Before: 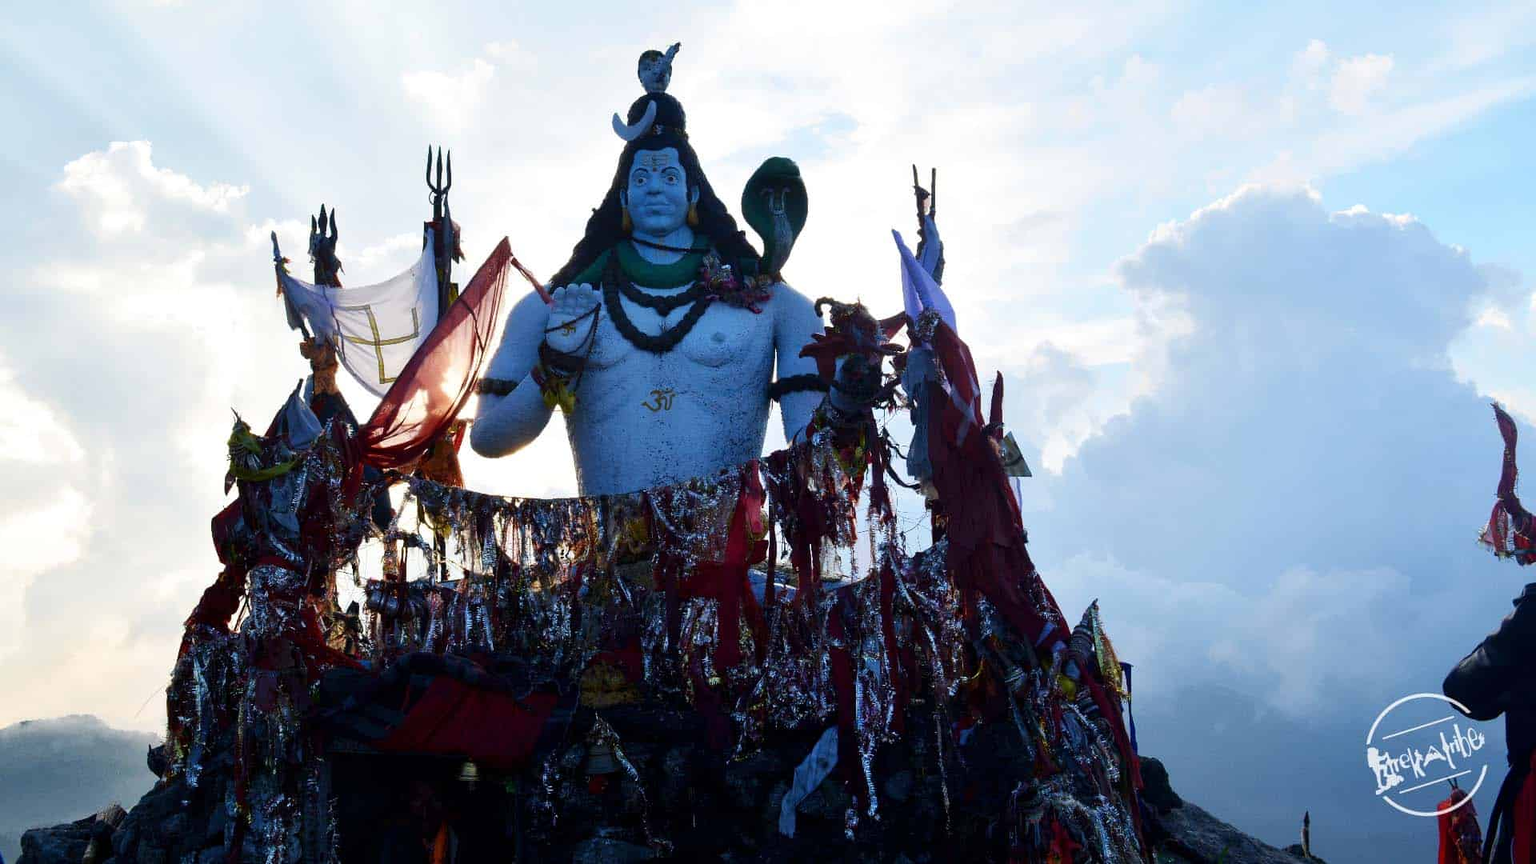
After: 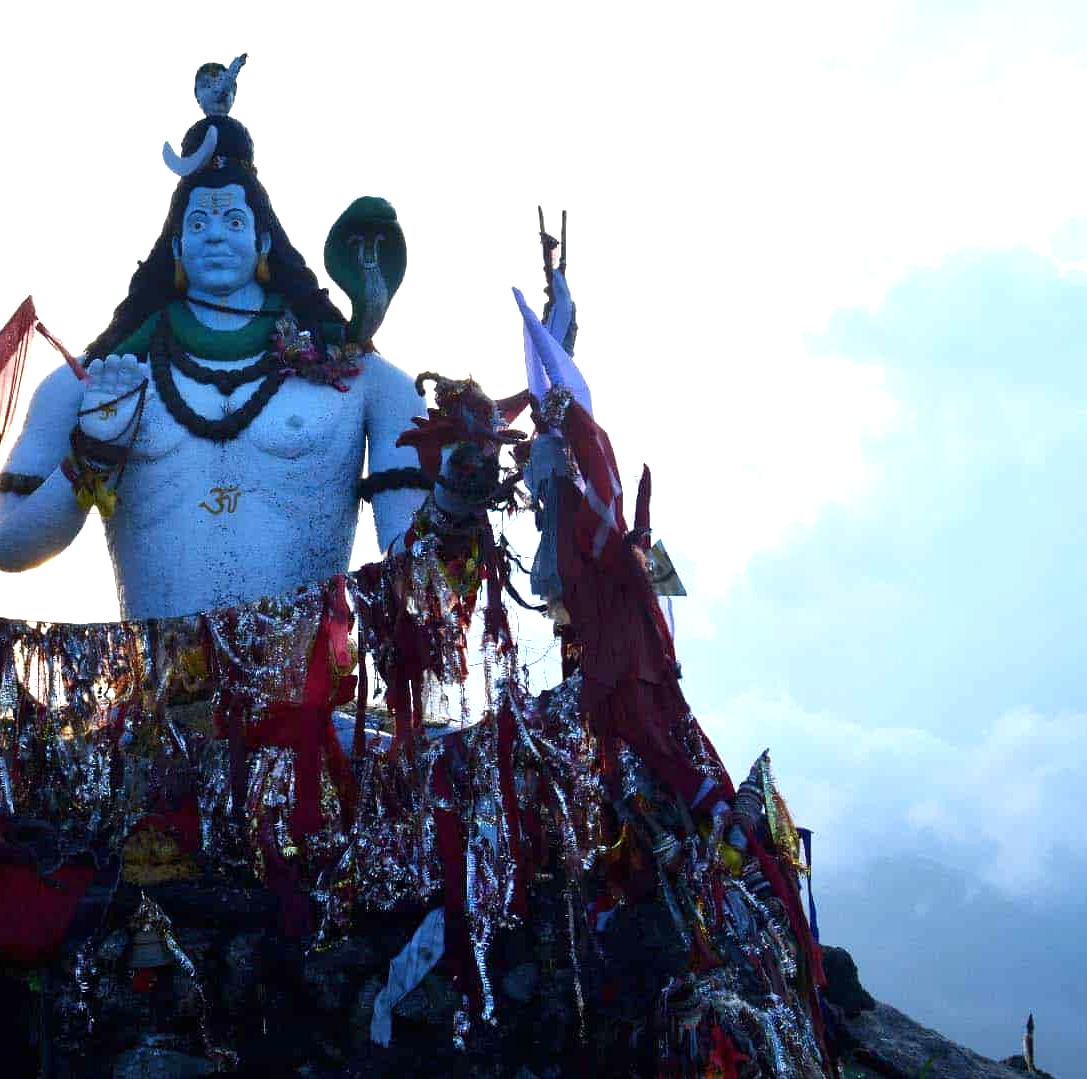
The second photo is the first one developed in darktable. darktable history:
exposure: black level correction 0, exposure 0.7 EV, compensate exposure bias true, compensate highlight preservation false
crop: left 31.458%, top 0%, right 11.876%
